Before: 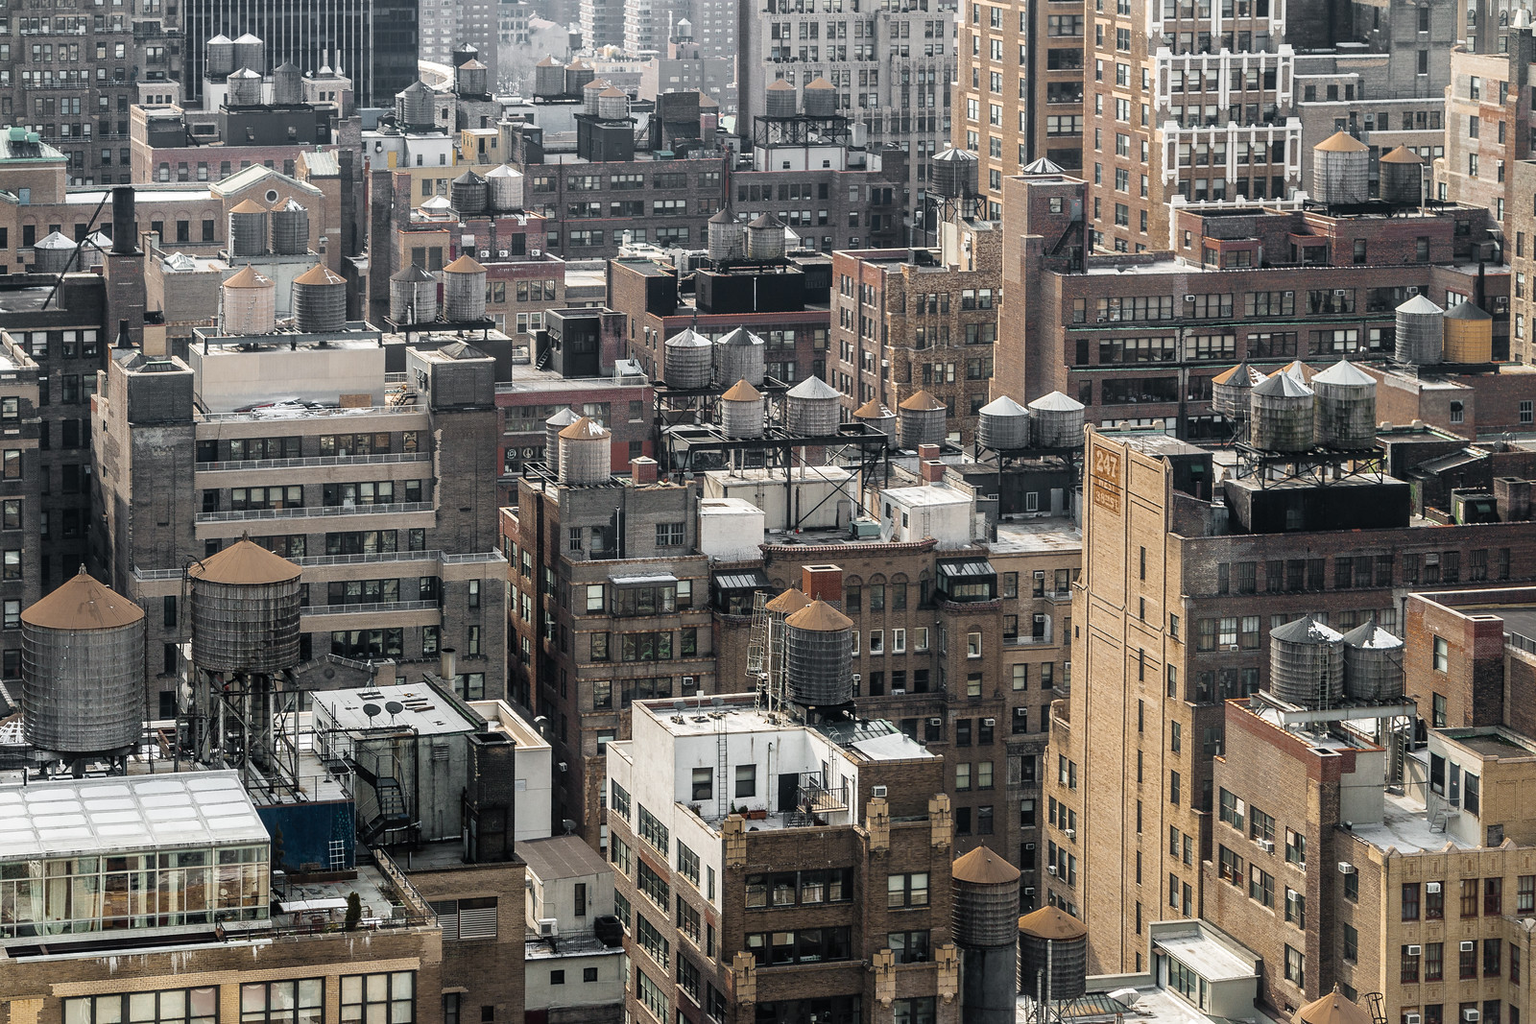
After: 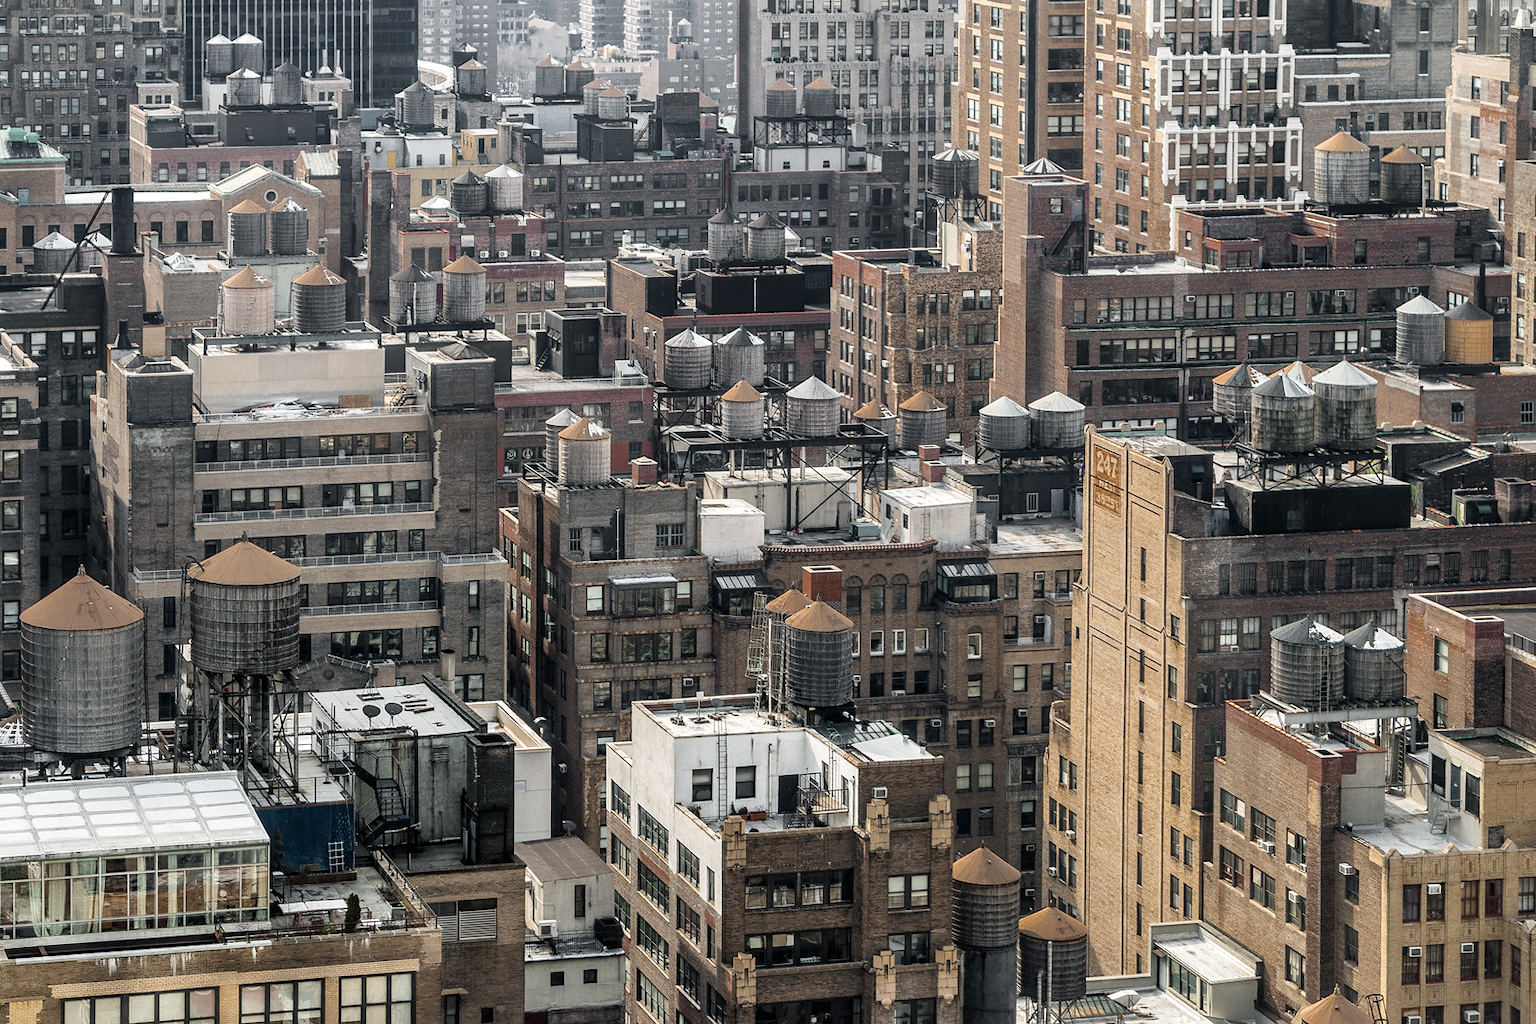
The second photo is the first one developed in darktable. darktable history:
local contrast: highlights 105%, shadows 101%, detail 119%, midtone range 0.2
shadows and highlights: soften with gaussian
crop: left 0.081%
